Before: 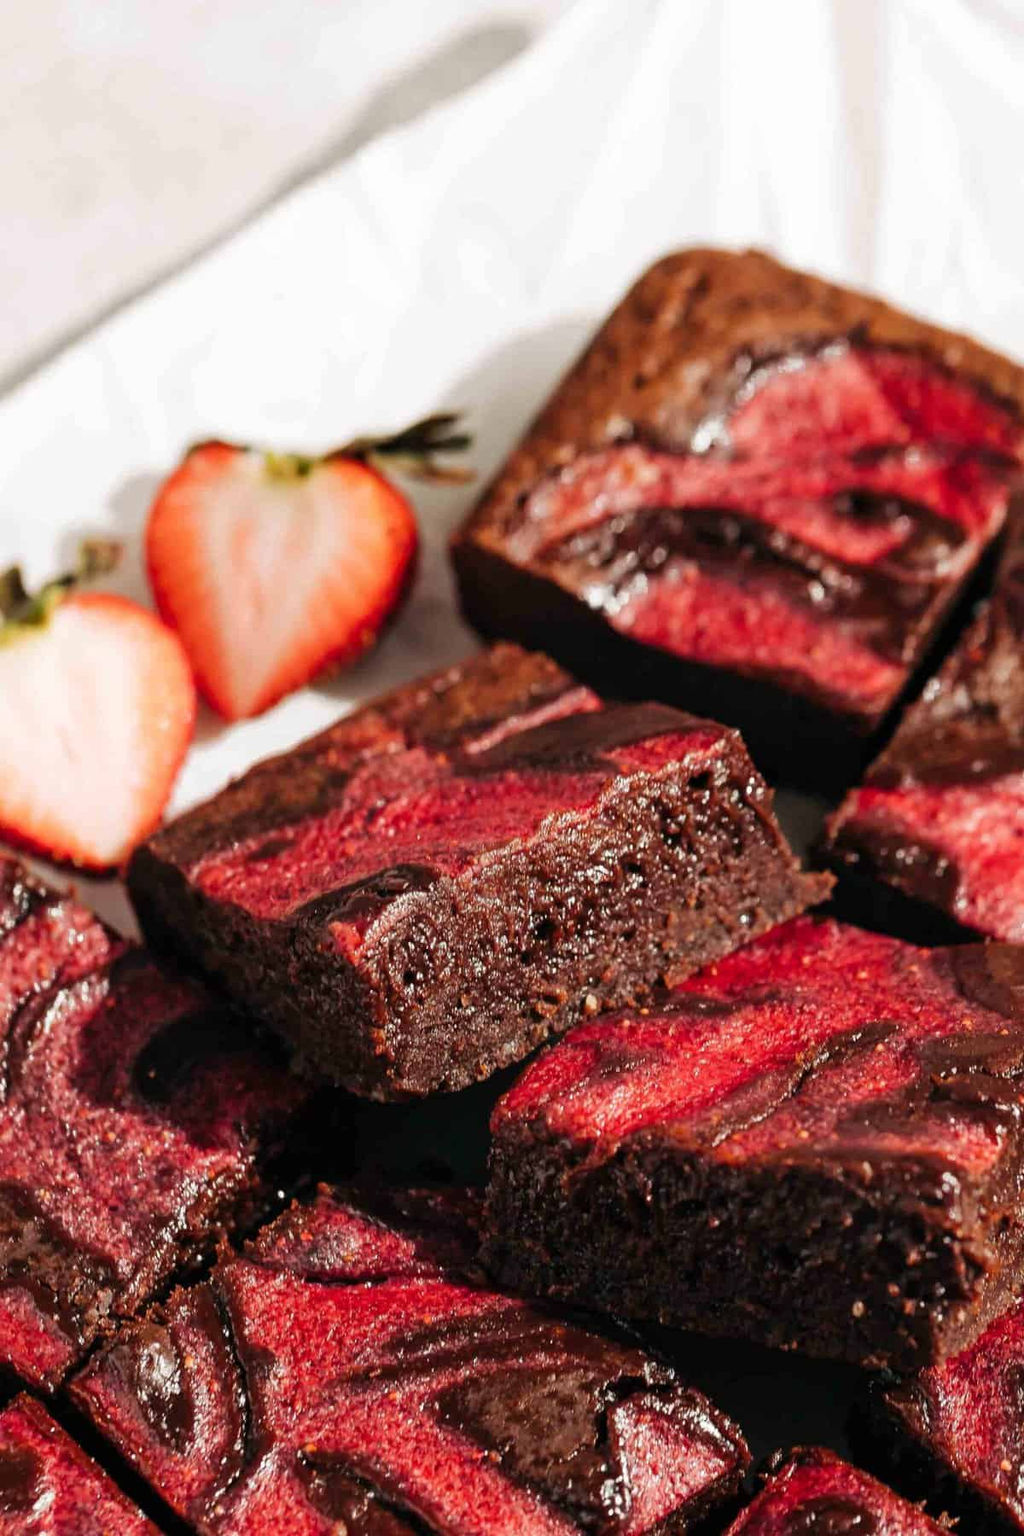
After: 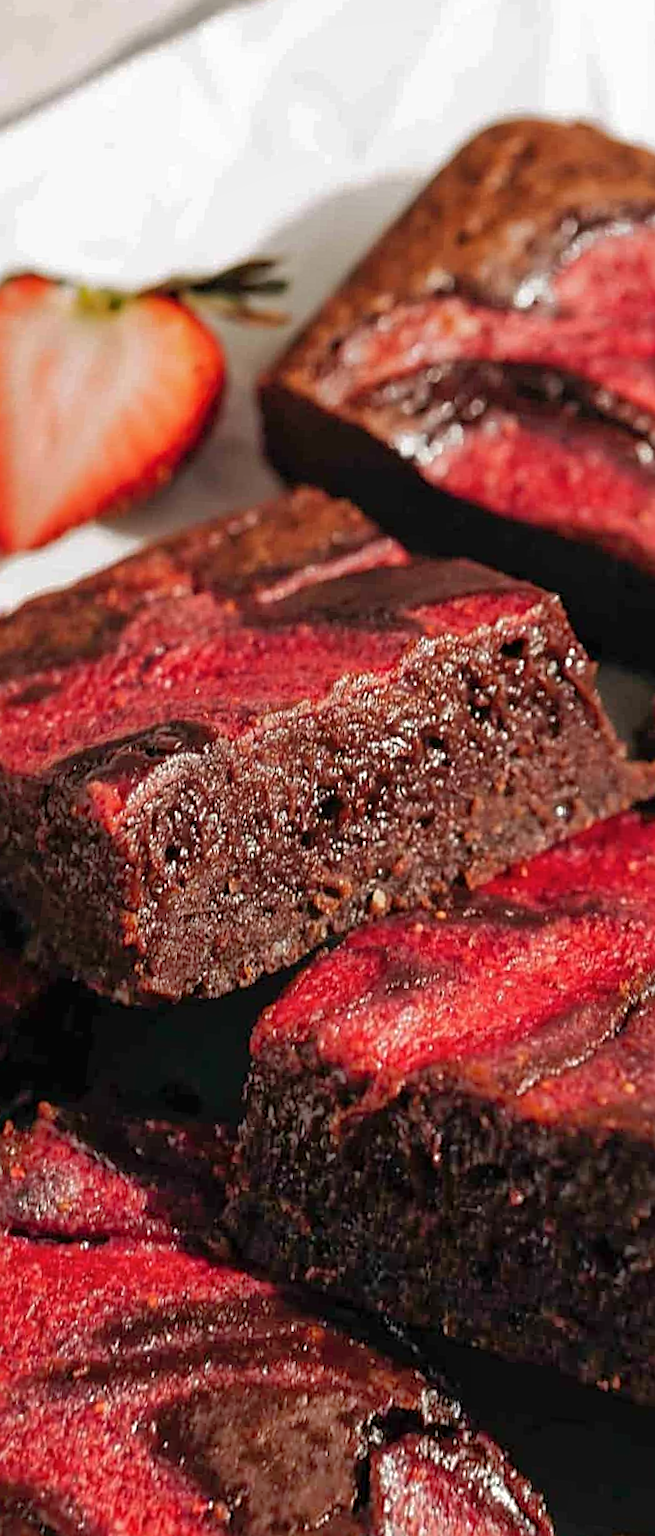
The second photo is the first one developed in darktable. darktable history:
exposure: compensate highlight preservation false
rotate and perspective: rotation 0.72°, lens shift (vertical) -0.352, lens shift (horizontal) -0.051, crop left 0.152, crop right 0.859, crop top 0.019, crop bottom 0.964
crop and rotate: angle -3.27°, left 14.277%, top 0.028%, right 10.766%, bottom 0.028%
shadows and highlights: on, module defaults
sharpen: on, module defaults
